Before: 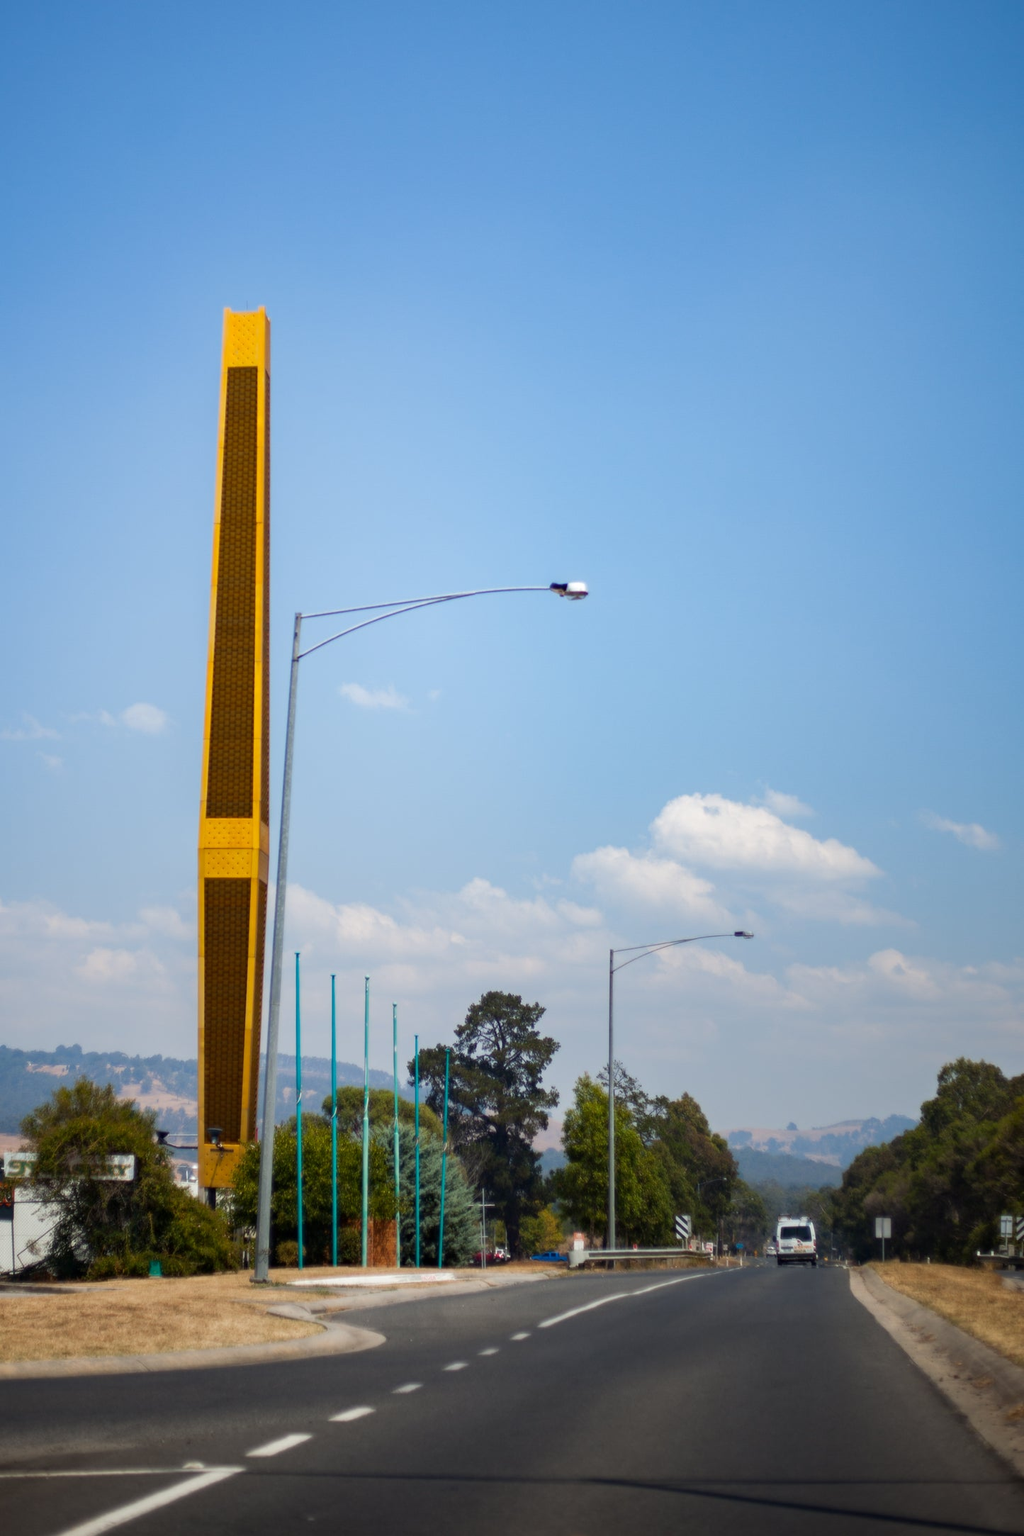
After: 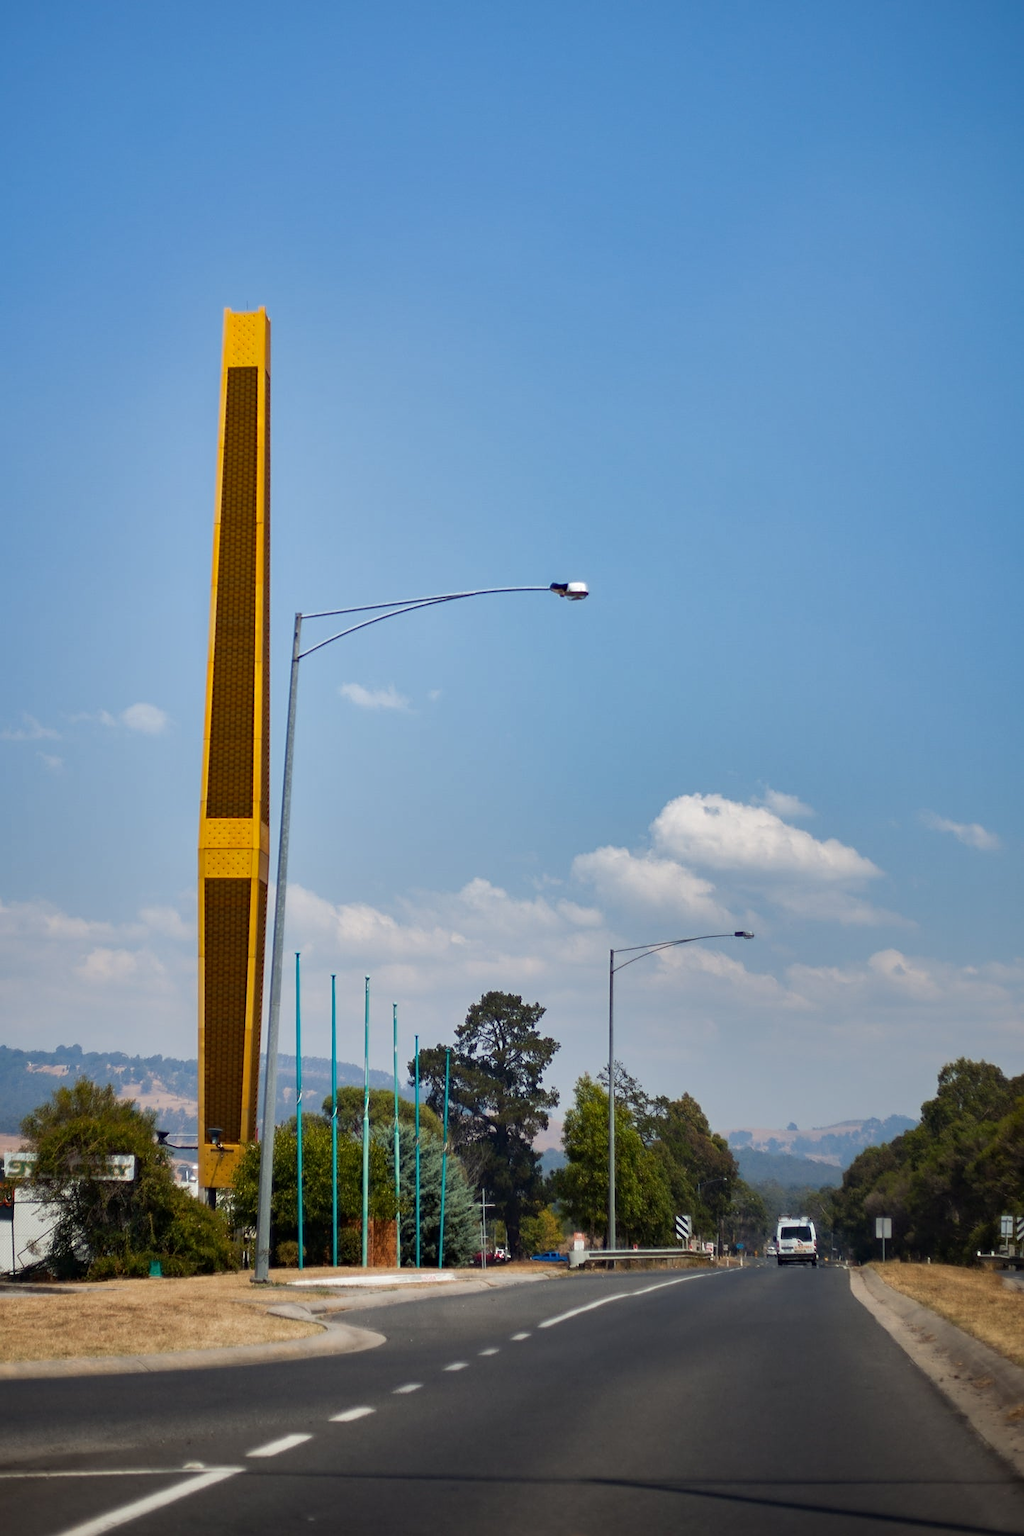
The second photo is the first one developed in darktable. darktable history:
sharpen: on, module defaults
shadows and highlights: radius 108.52, shadows 23.73, highlights -59.32, low approximation 0.01, soften with gaussian
exposure: exposure -0.05 EV
